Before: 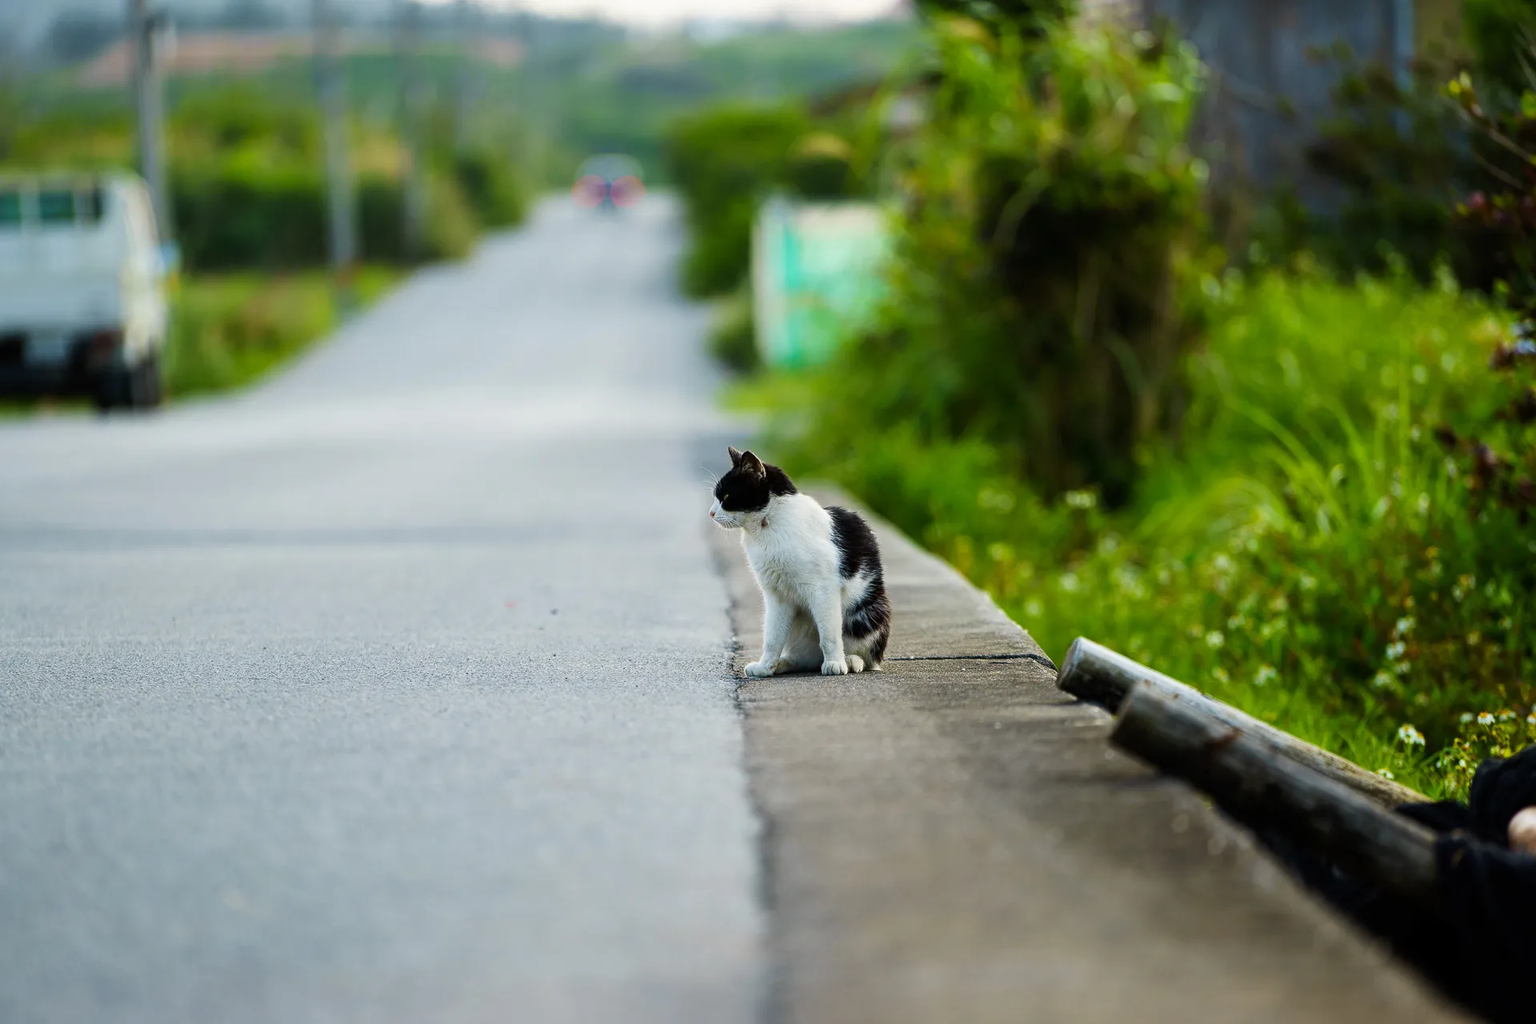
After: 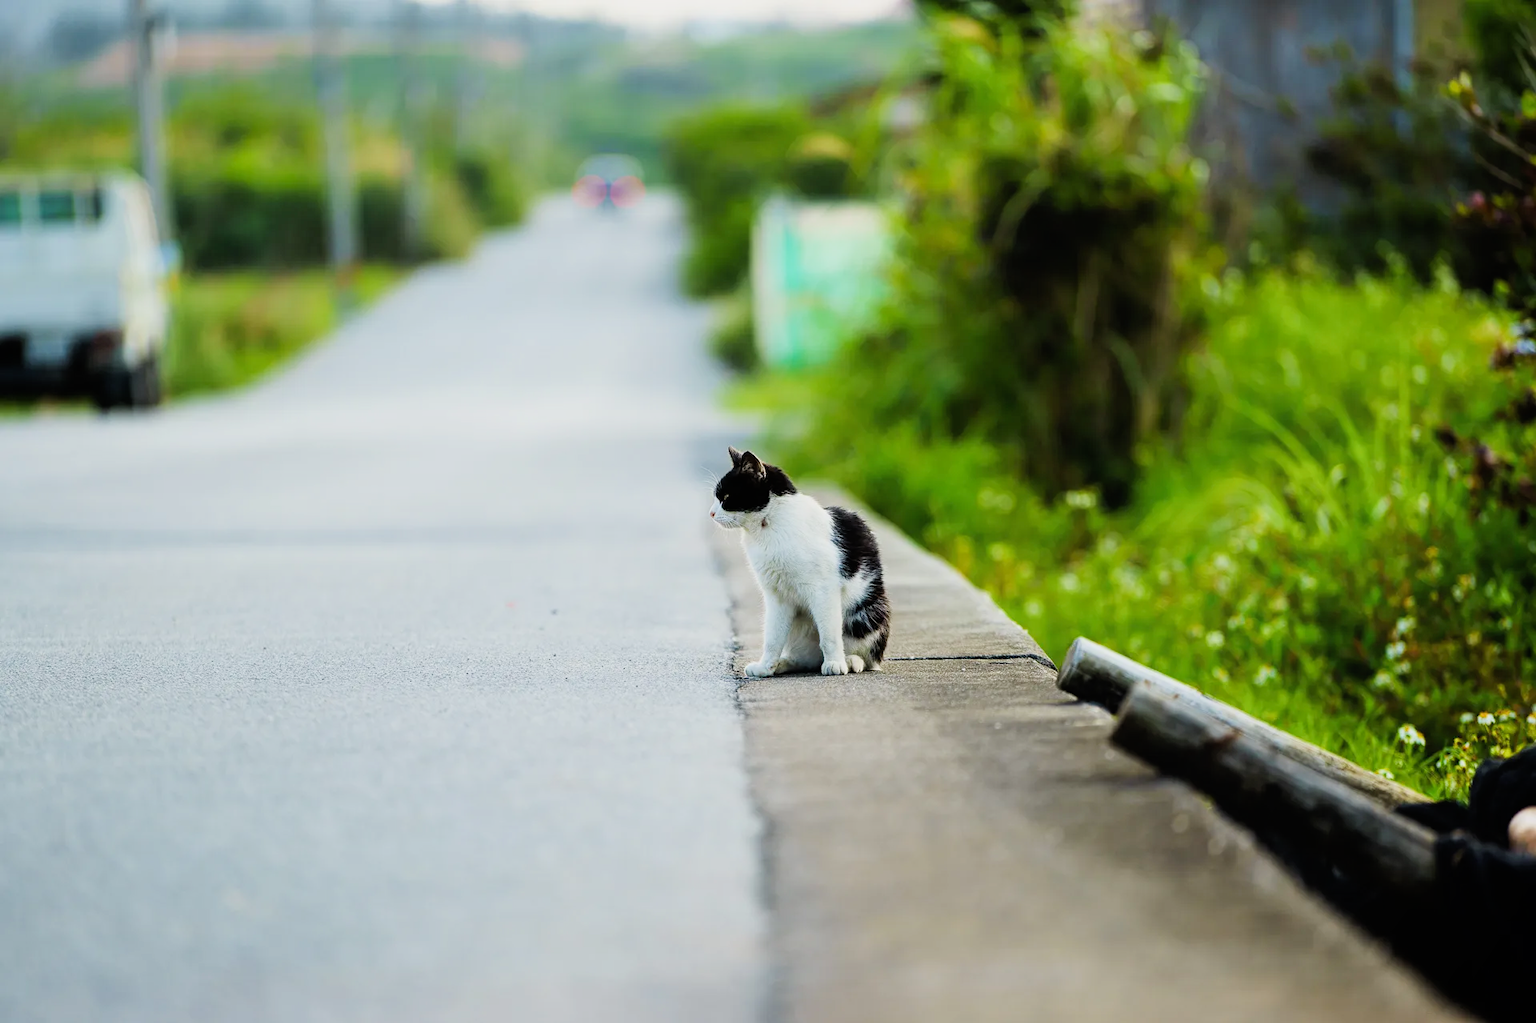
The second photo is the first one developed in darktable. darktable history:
crop: bottom 0.071%
filmic rgb: hardness 4.17
exposure: black level correction 0, exposure 0.7 EV, compensate exposure bias true, compensate highlight preservation false
local contrast: mode bilateral grid, contrast 100, coarseness 100, detail 91%, midtone range 0.2
